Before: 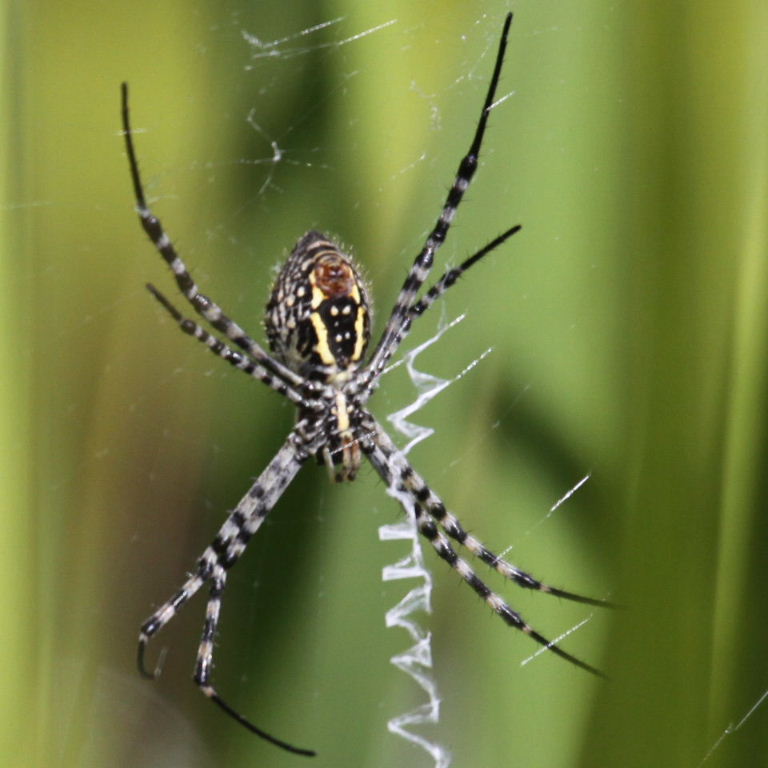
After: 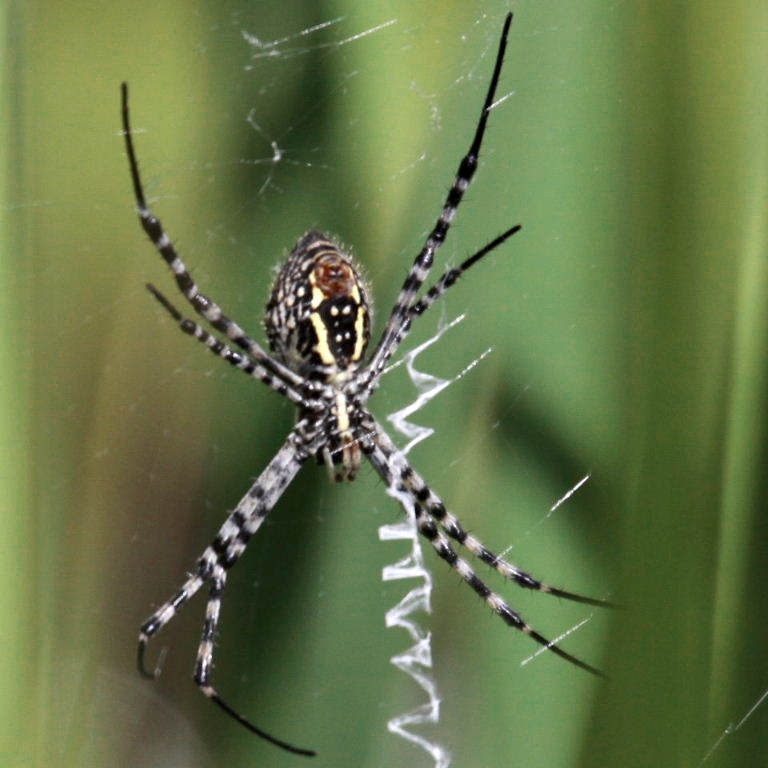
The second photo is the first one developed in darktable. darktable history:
color zones: curves: ch0 [(0, 0.5) (0.125, 0.4) (0.25, 0.5) (0.375, 0.4) (0.5, 0.4) (0.625, 0.6) (0.75, 0.6) (0.875, 0.5)]; ch1 [(0, 0.4) (0.125, 0.5) (0.25, 0.4) (0.375, 0.4) (0.5, 0.4) (0.625, 0.4) (0.75, 0.5) (0.875, 0.4)]; ch2 [(0, 0.6) (0.125, 0.5) (0.25, 0.5) (0.375, 0.6) (0.5, 0.6) (0.625, 0.5) (0.75, 0.5) (0.875, 0.5)]
contrast equalizer: octaves 7, y [[0.6 ×6], [0.55 ×6], [0 ×6], [0 ×6], [0 ×6]], mix 0.3
